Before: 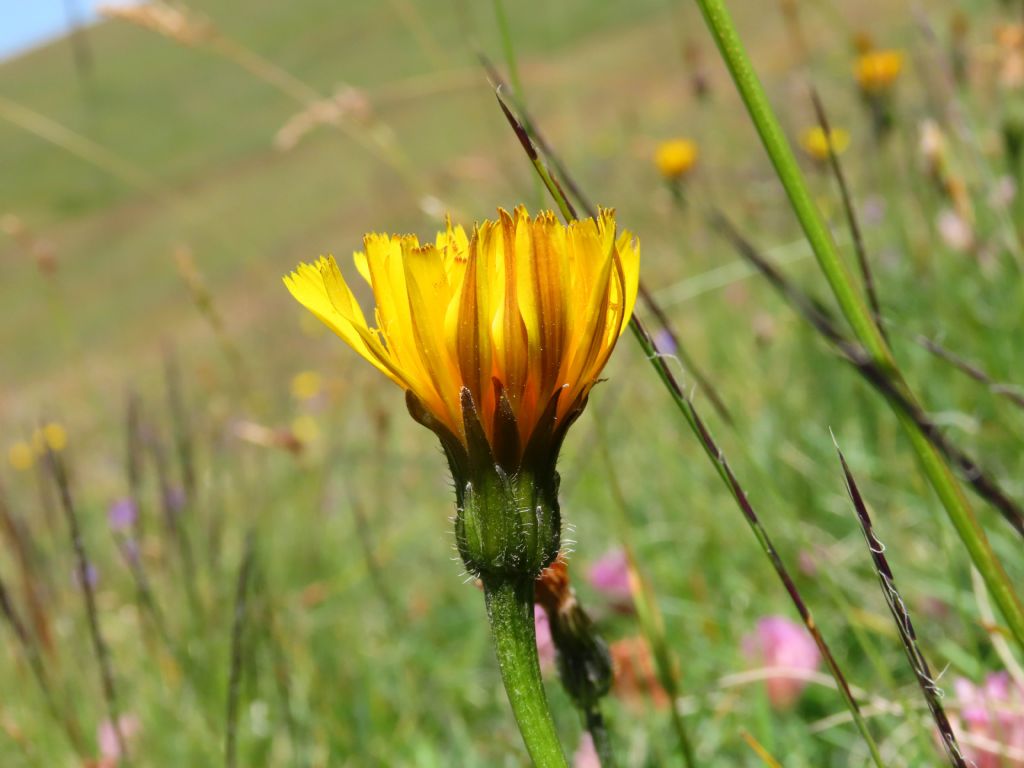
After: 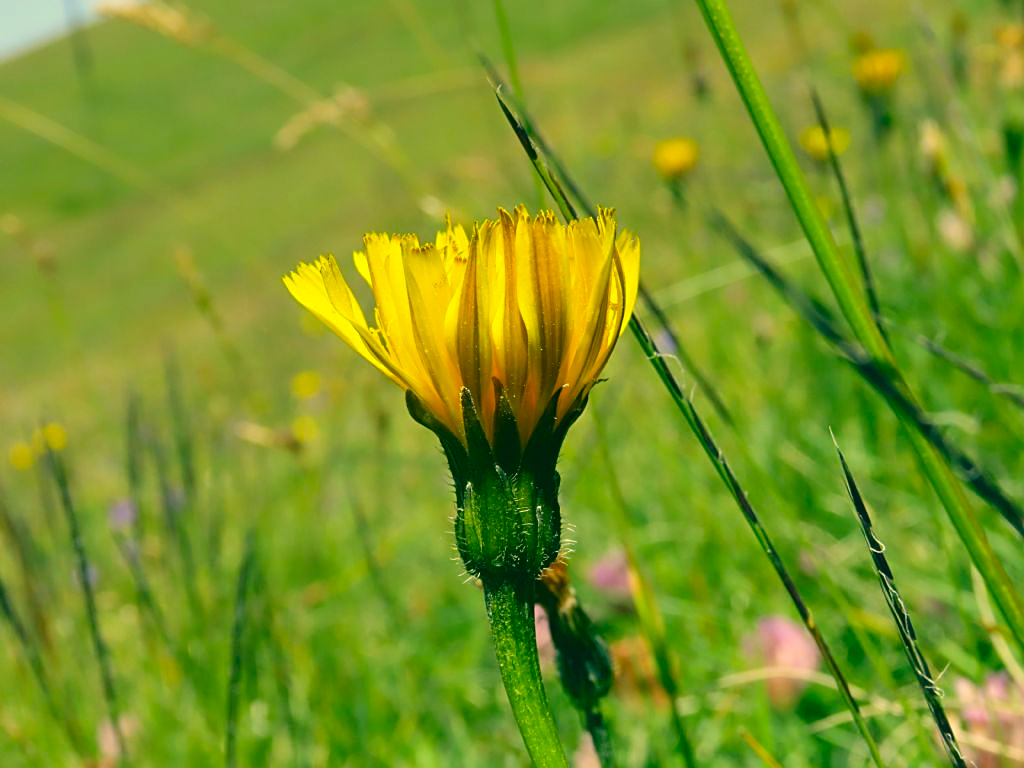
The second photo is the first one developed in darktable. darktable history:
color correction: highlights a* 1.94, highlights b* 34.57, shadows a* -36.54, shadows b* -5.79
sharpen: radius 1.972
tone equalizer: edges refinement/feathering 500, mask exposure compensation -1.57 EV, preserve details no
